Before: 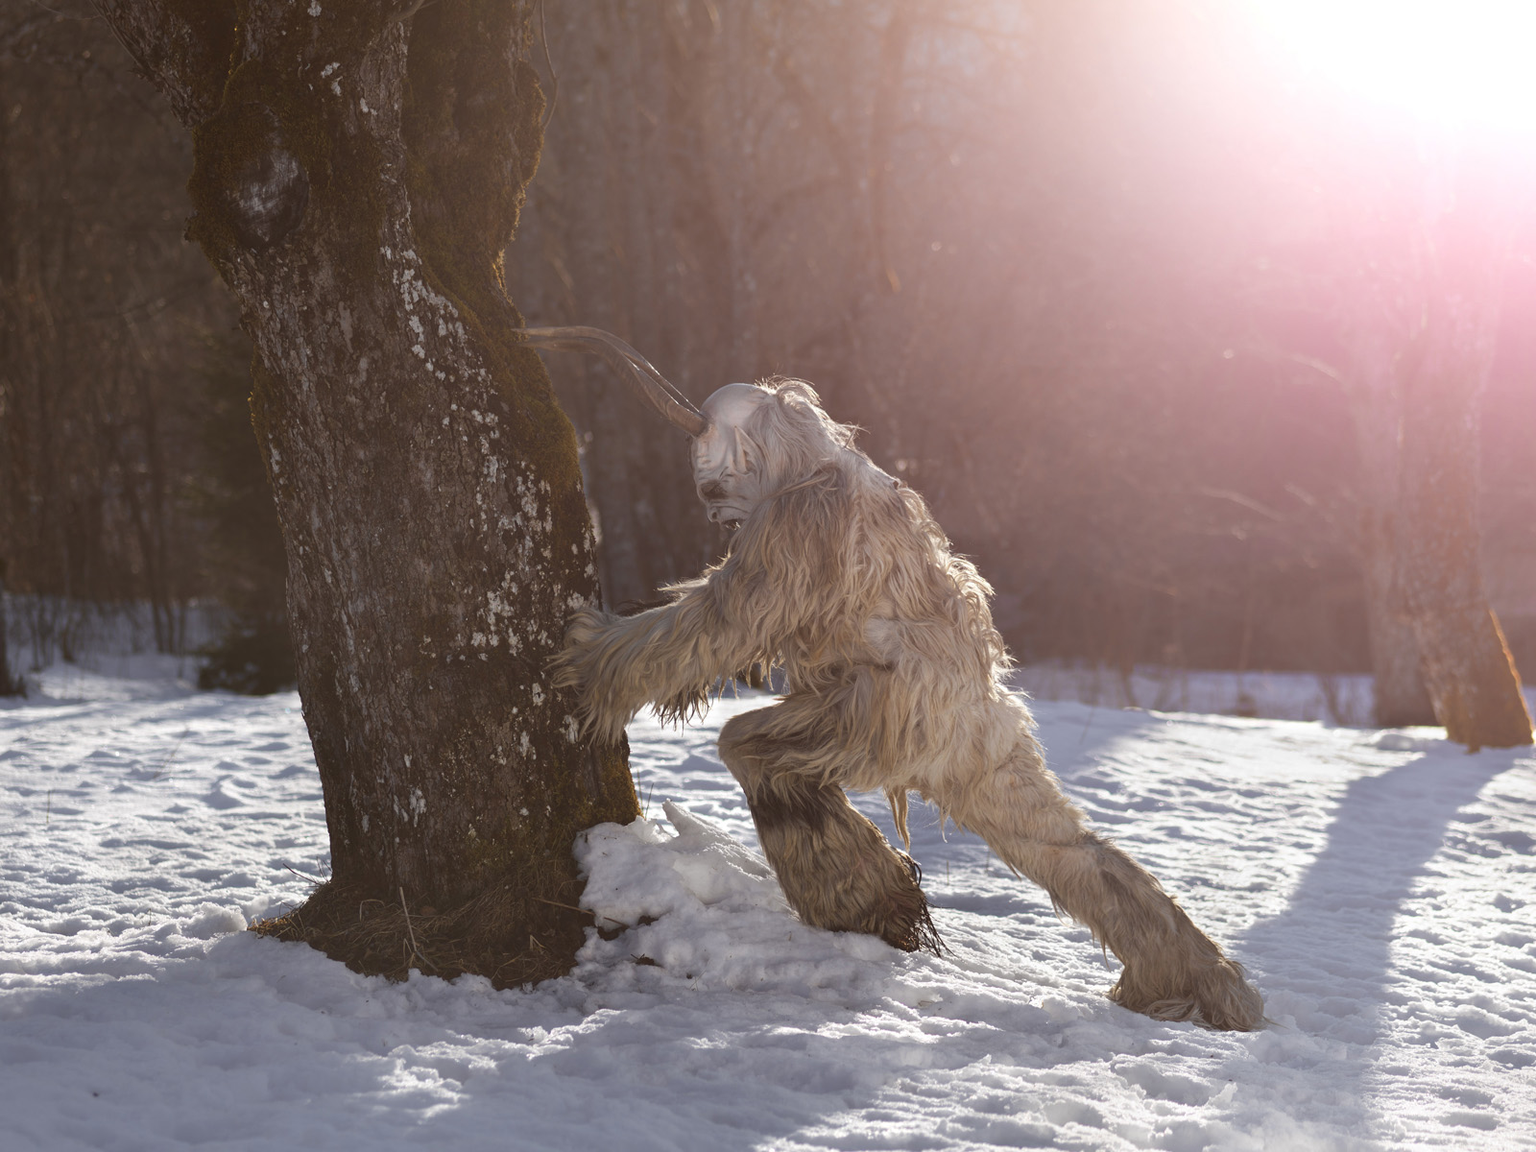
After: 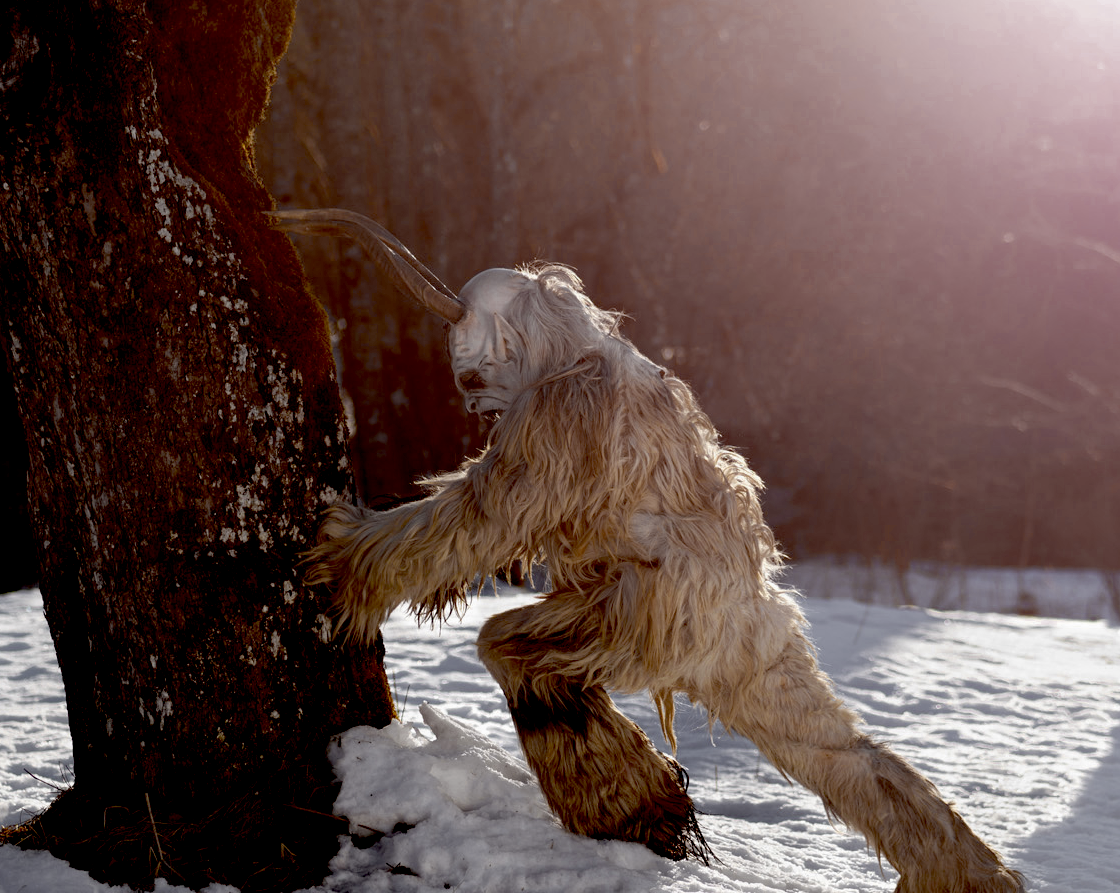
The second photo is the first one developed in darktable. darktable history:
color zones: curves: ch0 [(0.035, 0.242) (0.25, 0.5) (0.384, 0.214) (0.488, 0.255) (0.75, 0.5)]; ch1 [(0.063, 0.379) (0.25, 0.5) (0.354, 0.201) (0.489, 0.085) (0.729, 0.271)]; ch2 [(0.25, 0.5) (0.38, 0.517) (0.442, 0.51) (0.735, 0.456)]
contrast equalizer: octaves 7, y [[0.5, 0.5, 0.472, 0.5, 0.5, 0.5], [0.5 ×6], [0.5 ×6], [0 ×6], [0 ×6]]
crop and rotate: left 16.971%, top 10.923%, right 13%, bottom 14.6%
exposure: black level correction 0.058, compensate highlight preservation false
